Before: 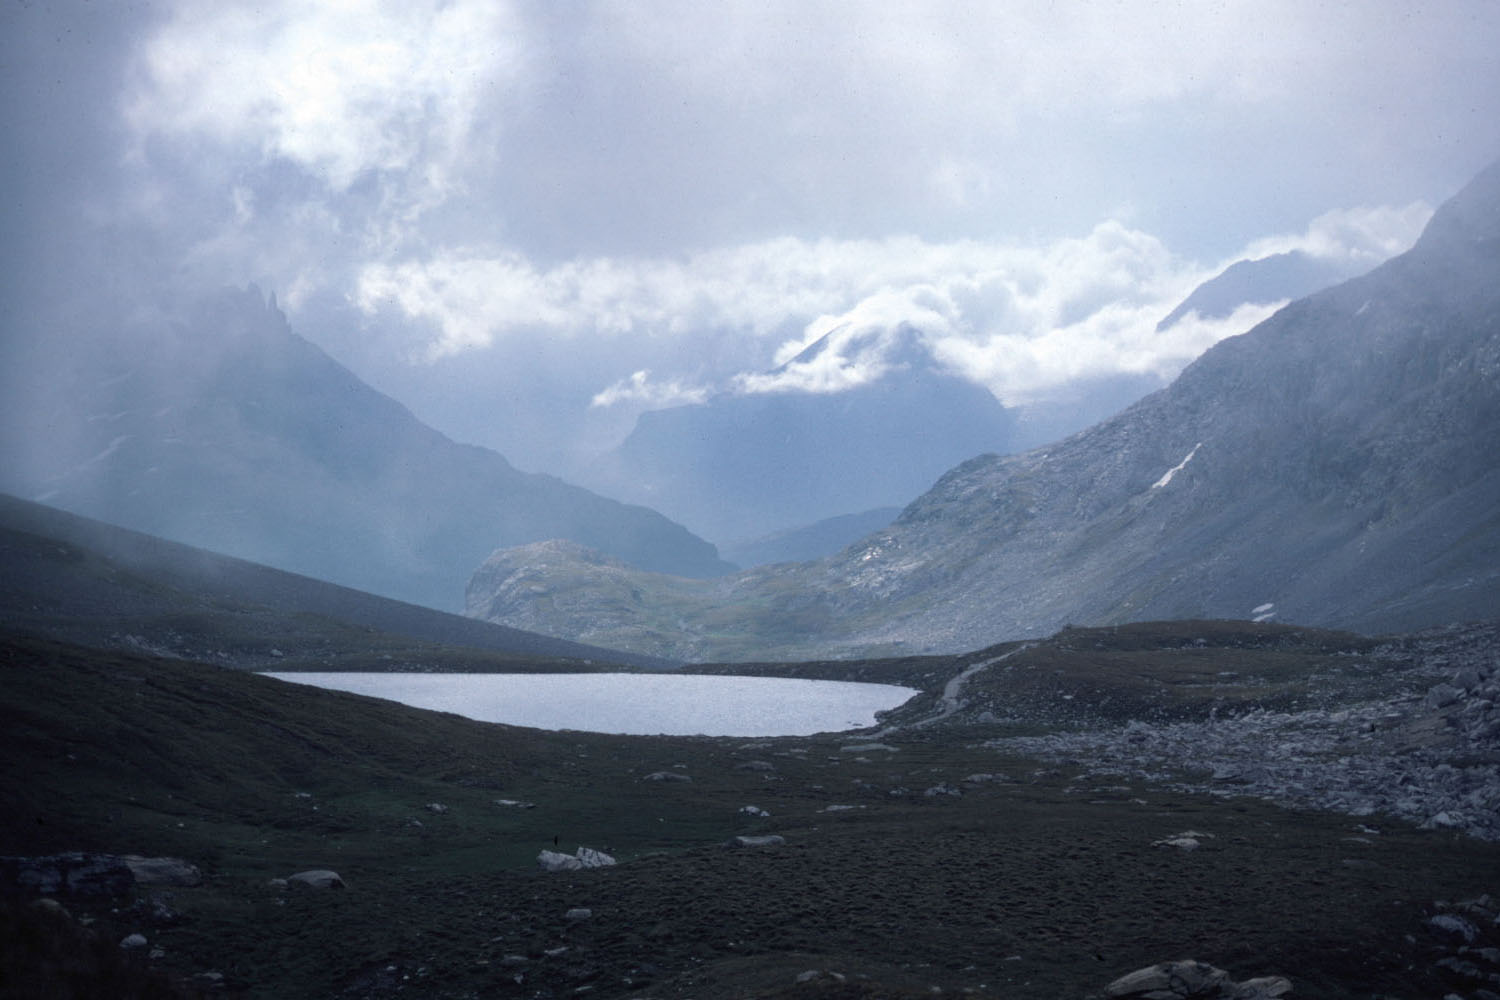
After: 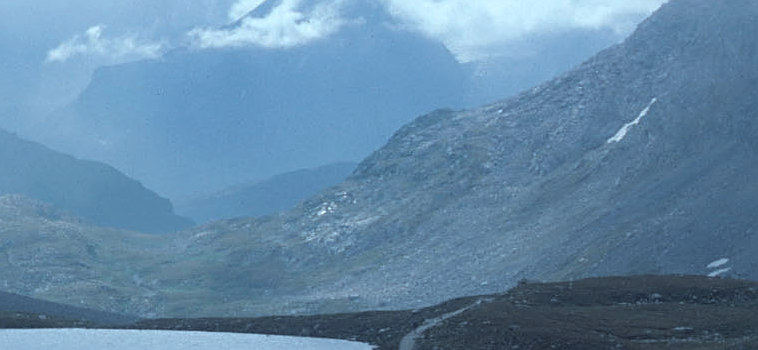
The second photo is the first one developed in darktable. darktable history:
sharpen: on, module defaults
contrast brightness saturation: contrast -0.102, saturation -0.091
crop: left 36.389%, top 34.596%, right 13.028%, bottom 30.398%
color correction: highlights a* -10.07, highlights b* -10.37
